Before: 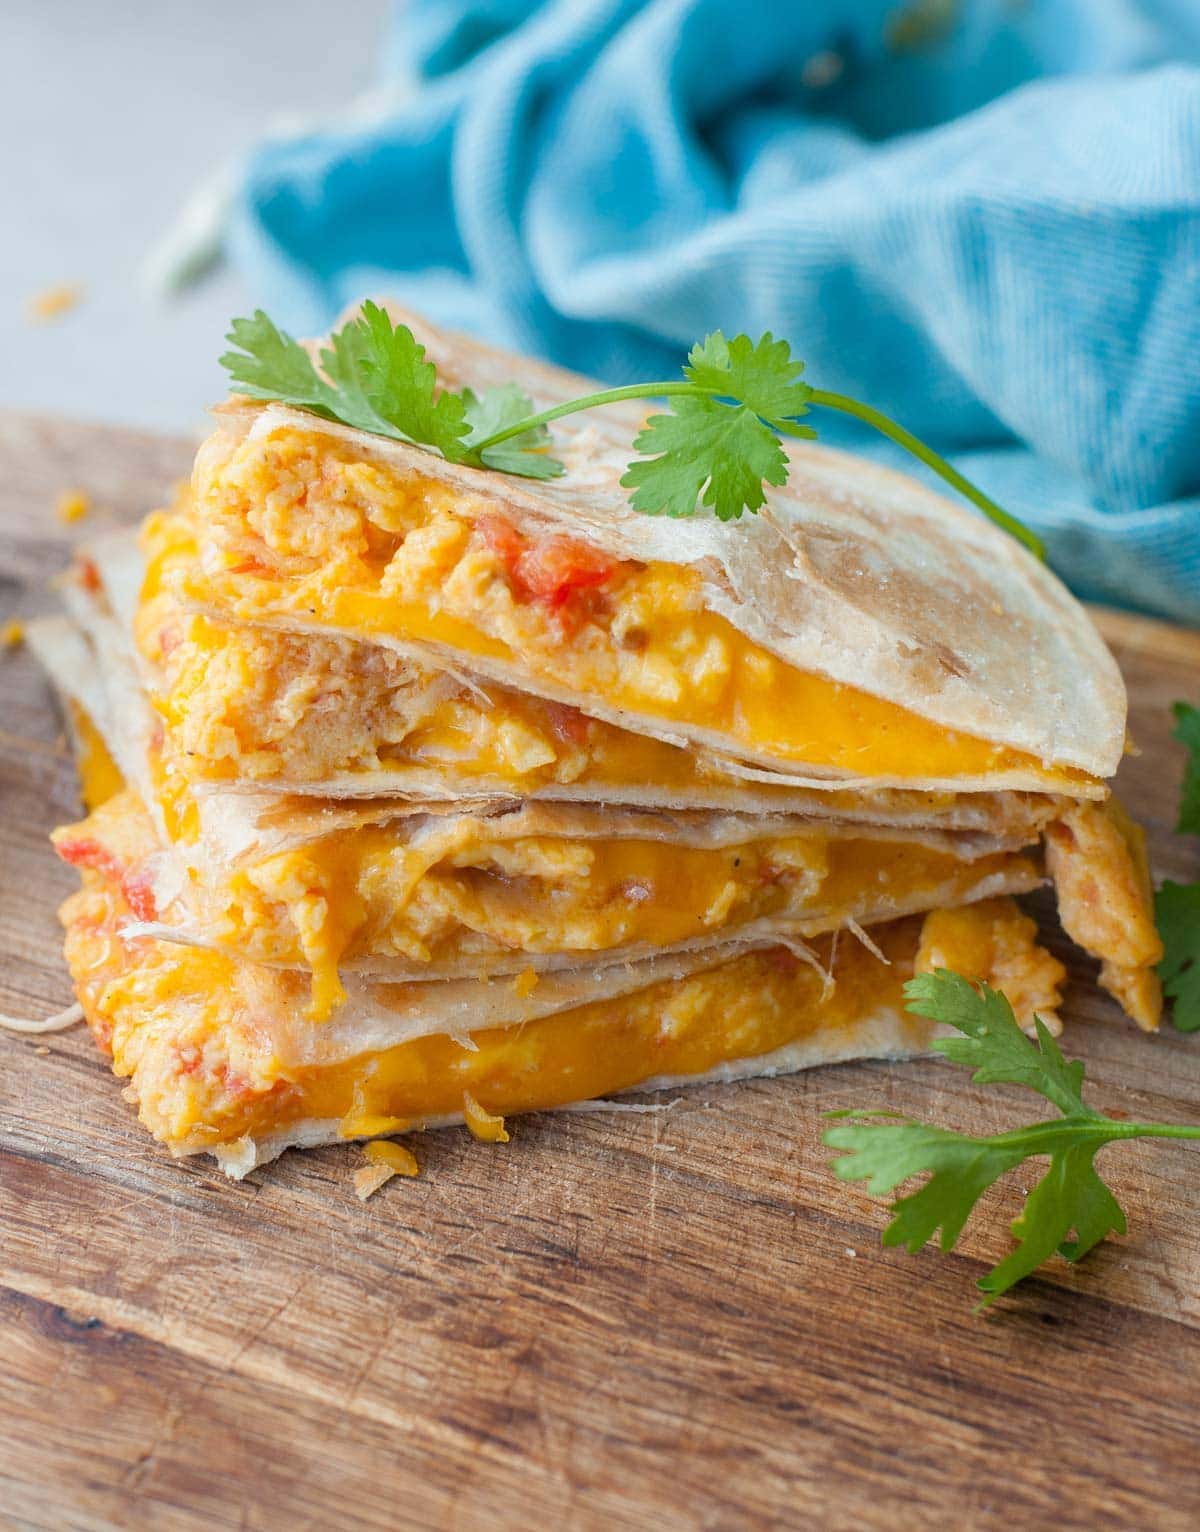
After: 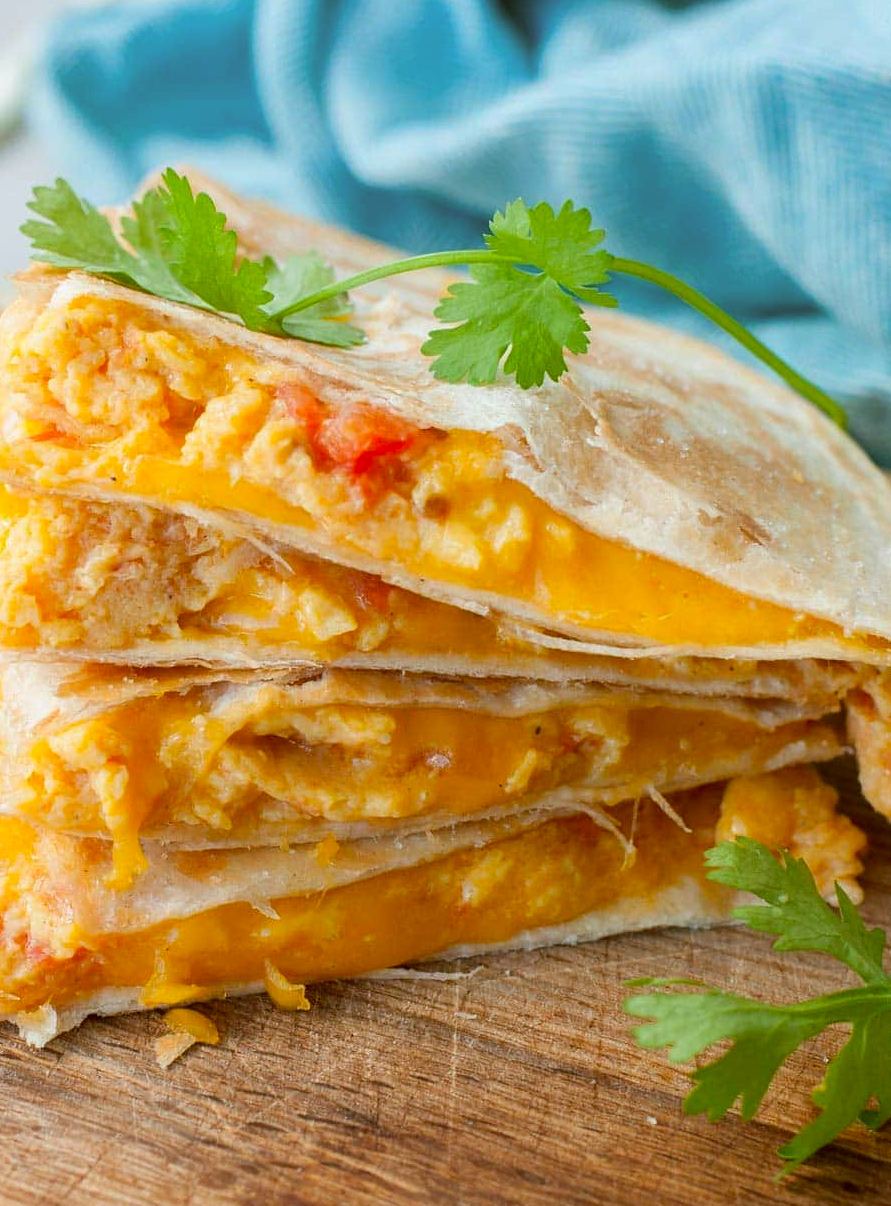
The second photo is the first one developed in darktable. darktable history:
color correction: highlights a* -0.611, highlights b* 0.155, shadows a* 4.88, shadows b* 20.87
crop: left 16.584%, top 8.645%, right 8.551%, bottom 12.589%
contrast brightness saturation: contrast 0.039, saturation 0.067
